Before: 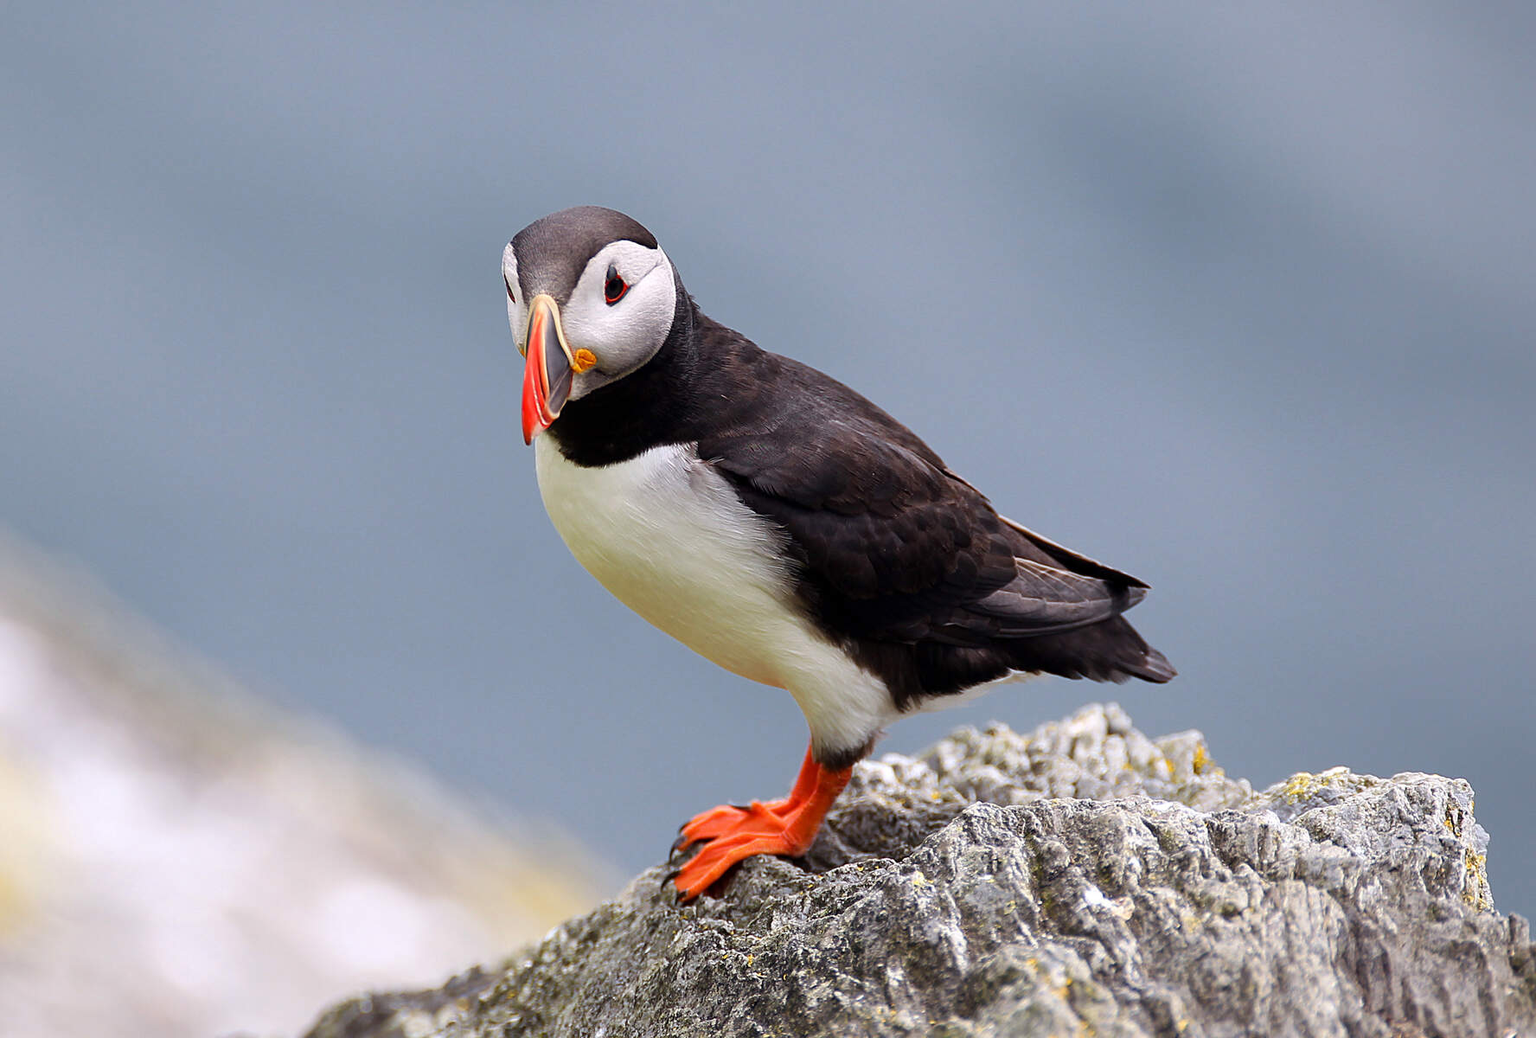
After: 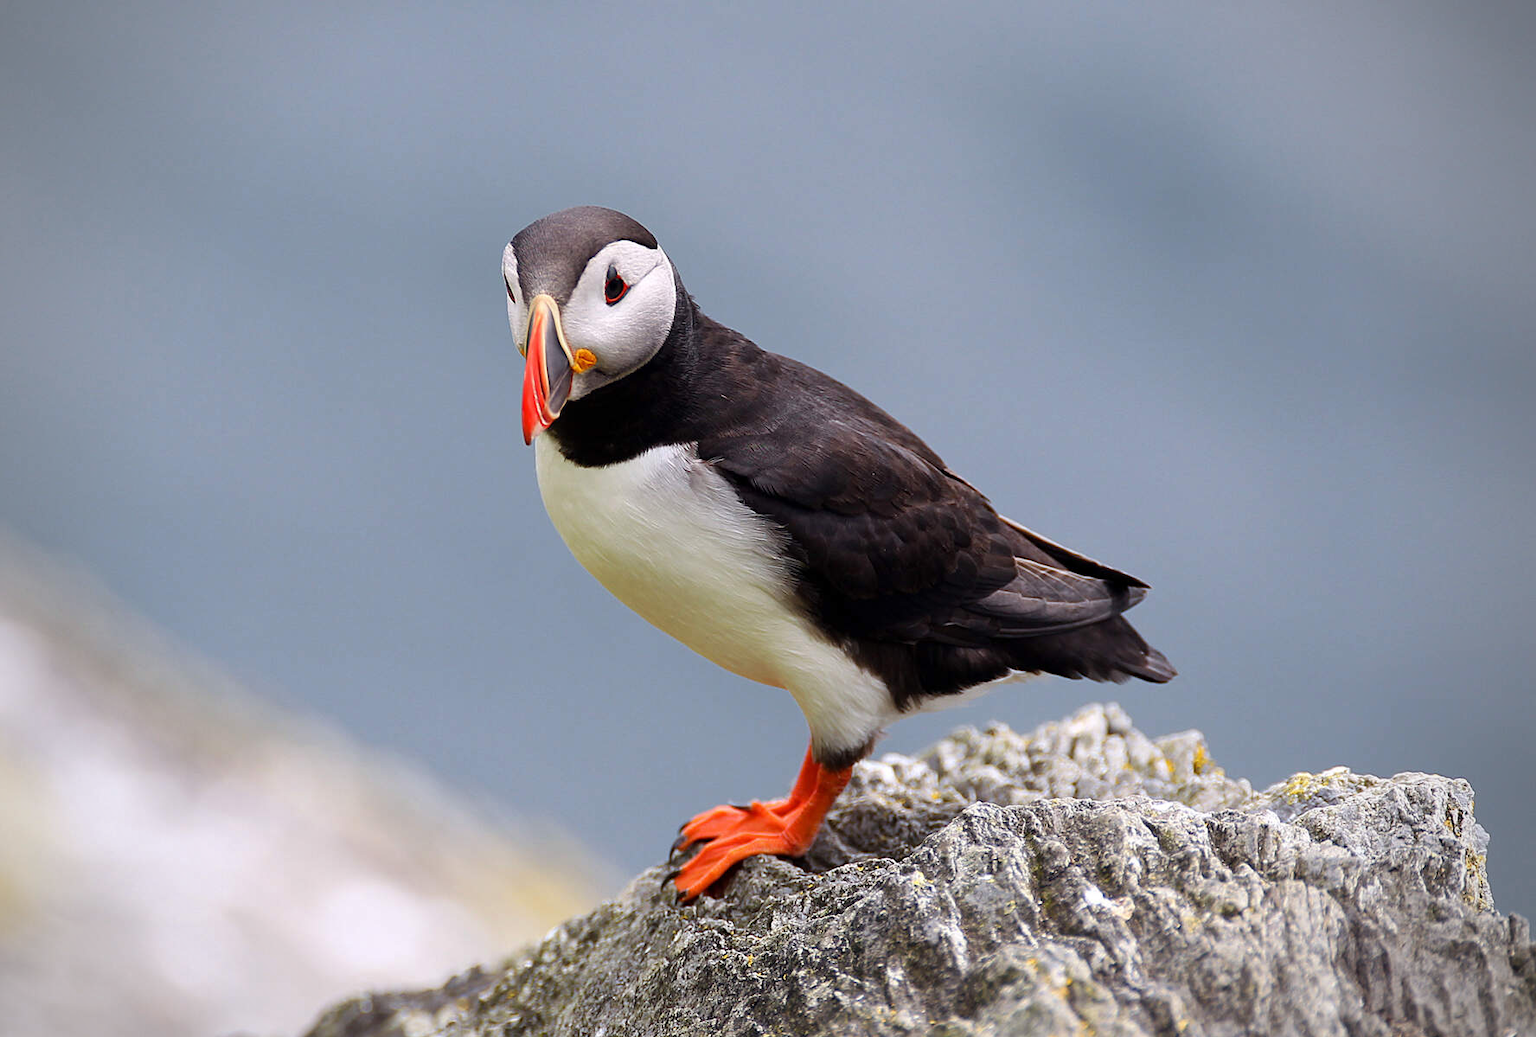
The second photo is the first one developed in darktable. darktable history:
vignetting: fall-off radius 60.76%
